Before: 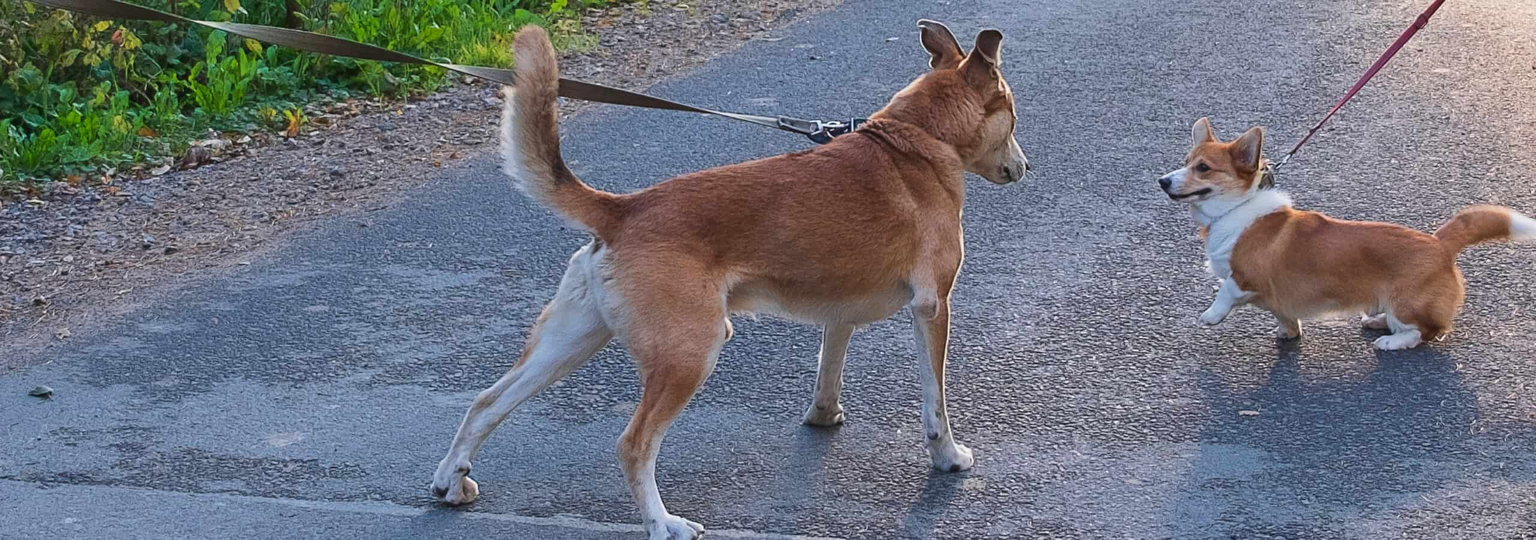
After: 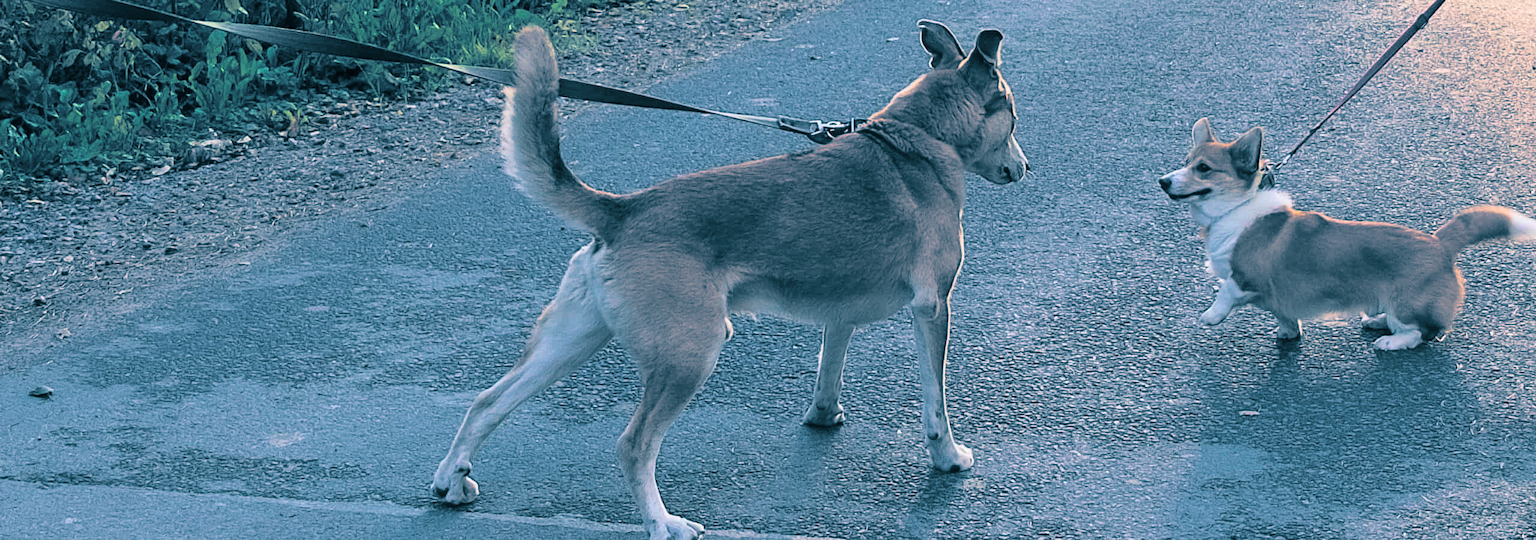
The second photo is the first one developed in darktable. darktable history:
split-toning: shadows › hue 212.4°, balance -70
tone curve: curves: ch0 [(0, 0.013) (0.117, 0.081) (0.257, 0.259) (0.408, 0.45) (0.611, 0.64) (0.81, 0.857) (1, 1)]; ch1 [(0, 0) (0.287, 0.198) (0.501, 0.506) (0.56, 0.584) (0.715, 0.741) (0.976, 0.992)]; ch2 [(0, 0) (0.369, 0.362) (0.5, 0.5) (0.537, 0.547) (0.59, 0.603) (0.681, 0.754) (1, 1)], color space Lab, independent channels, preserve colors none
